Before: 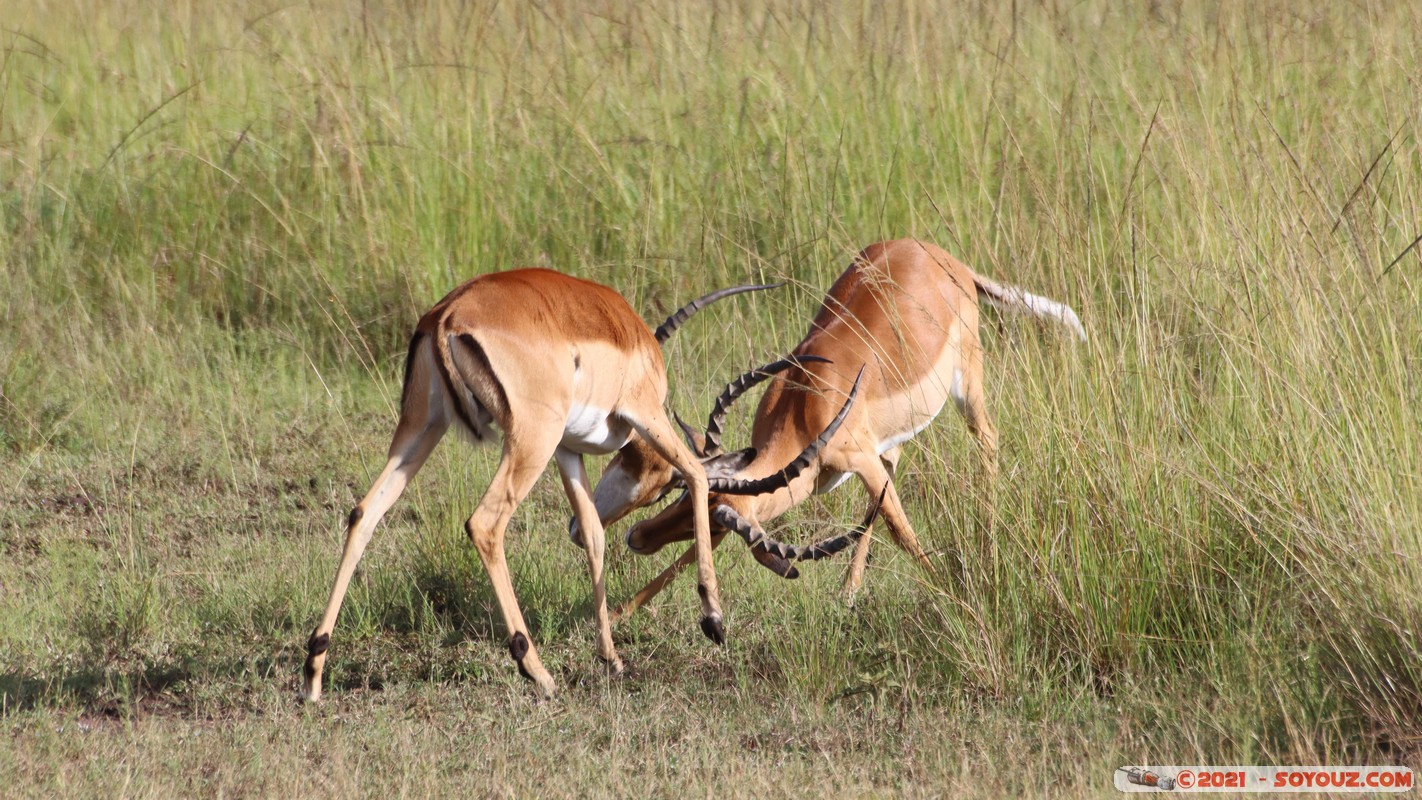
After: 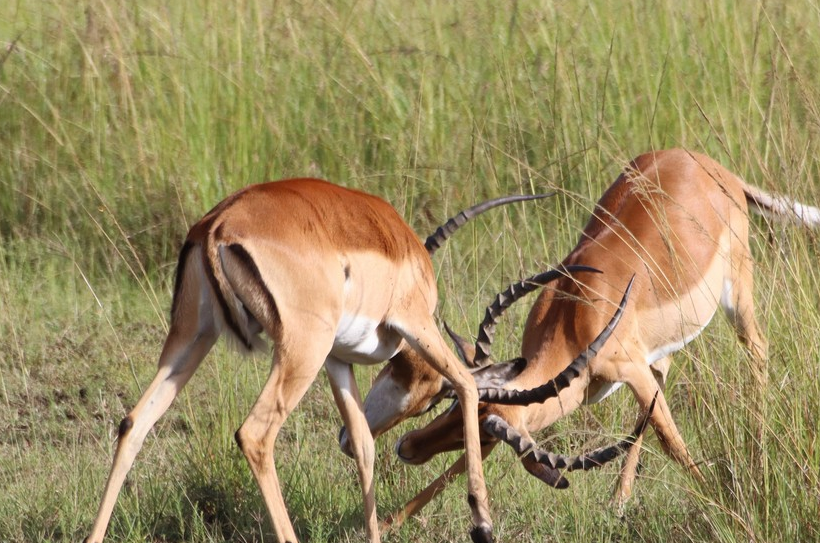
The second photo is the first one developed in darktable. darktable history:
crop: left 16.198%, top 11.25%, right 26.121%, bottom 20.838%
